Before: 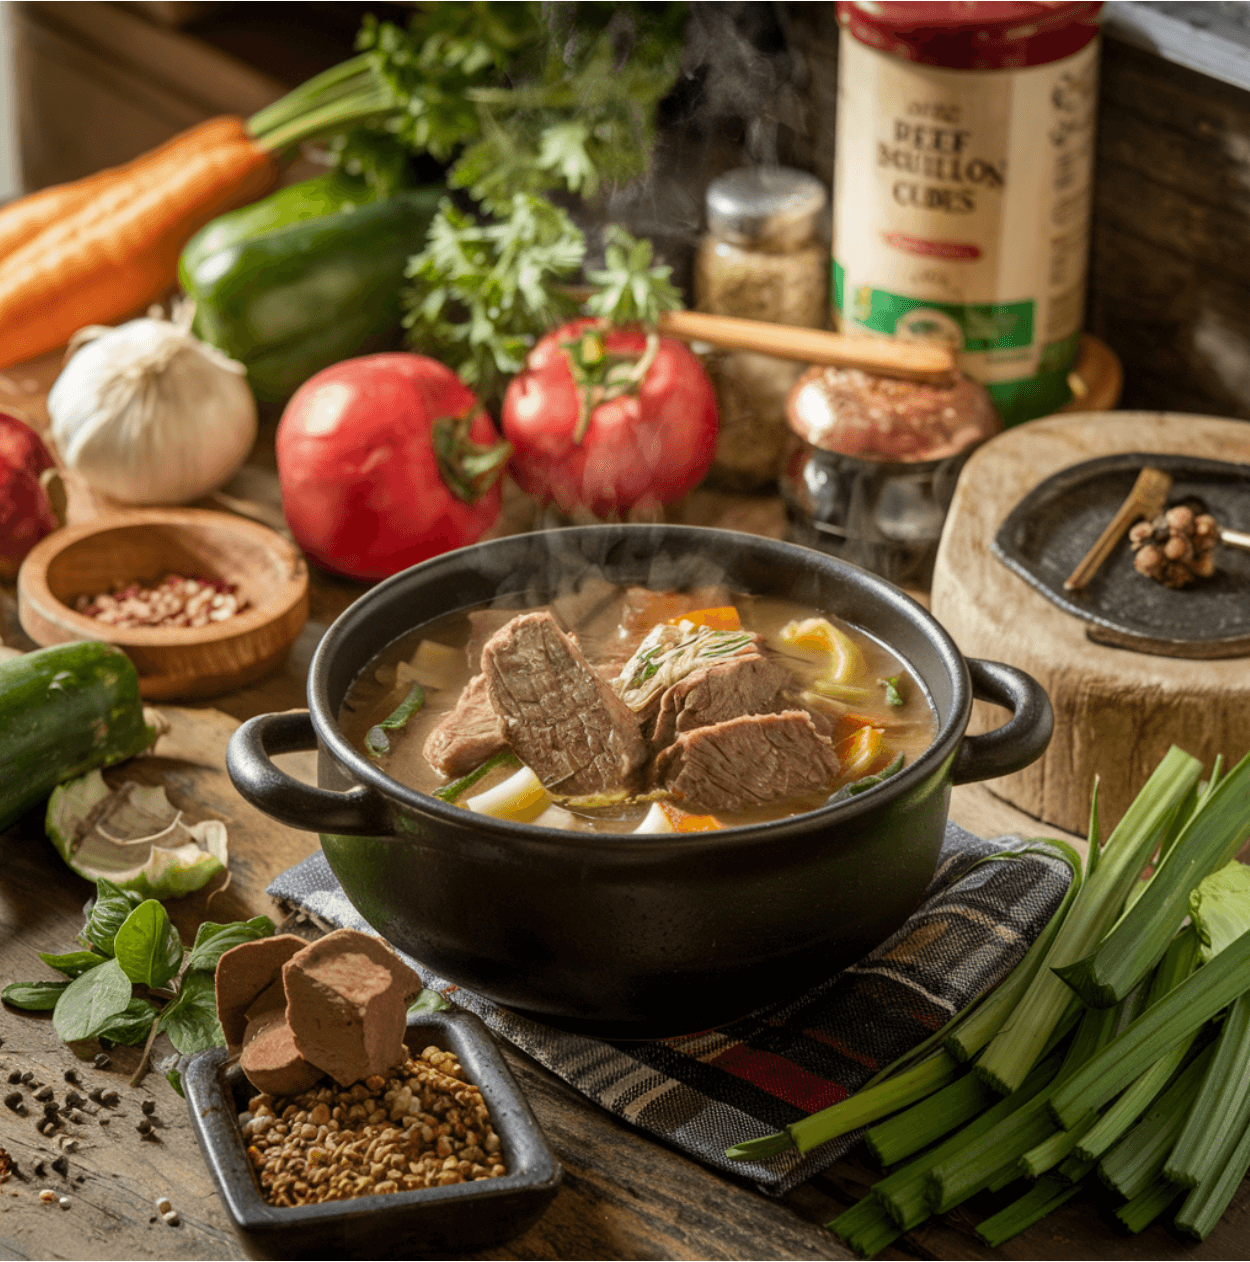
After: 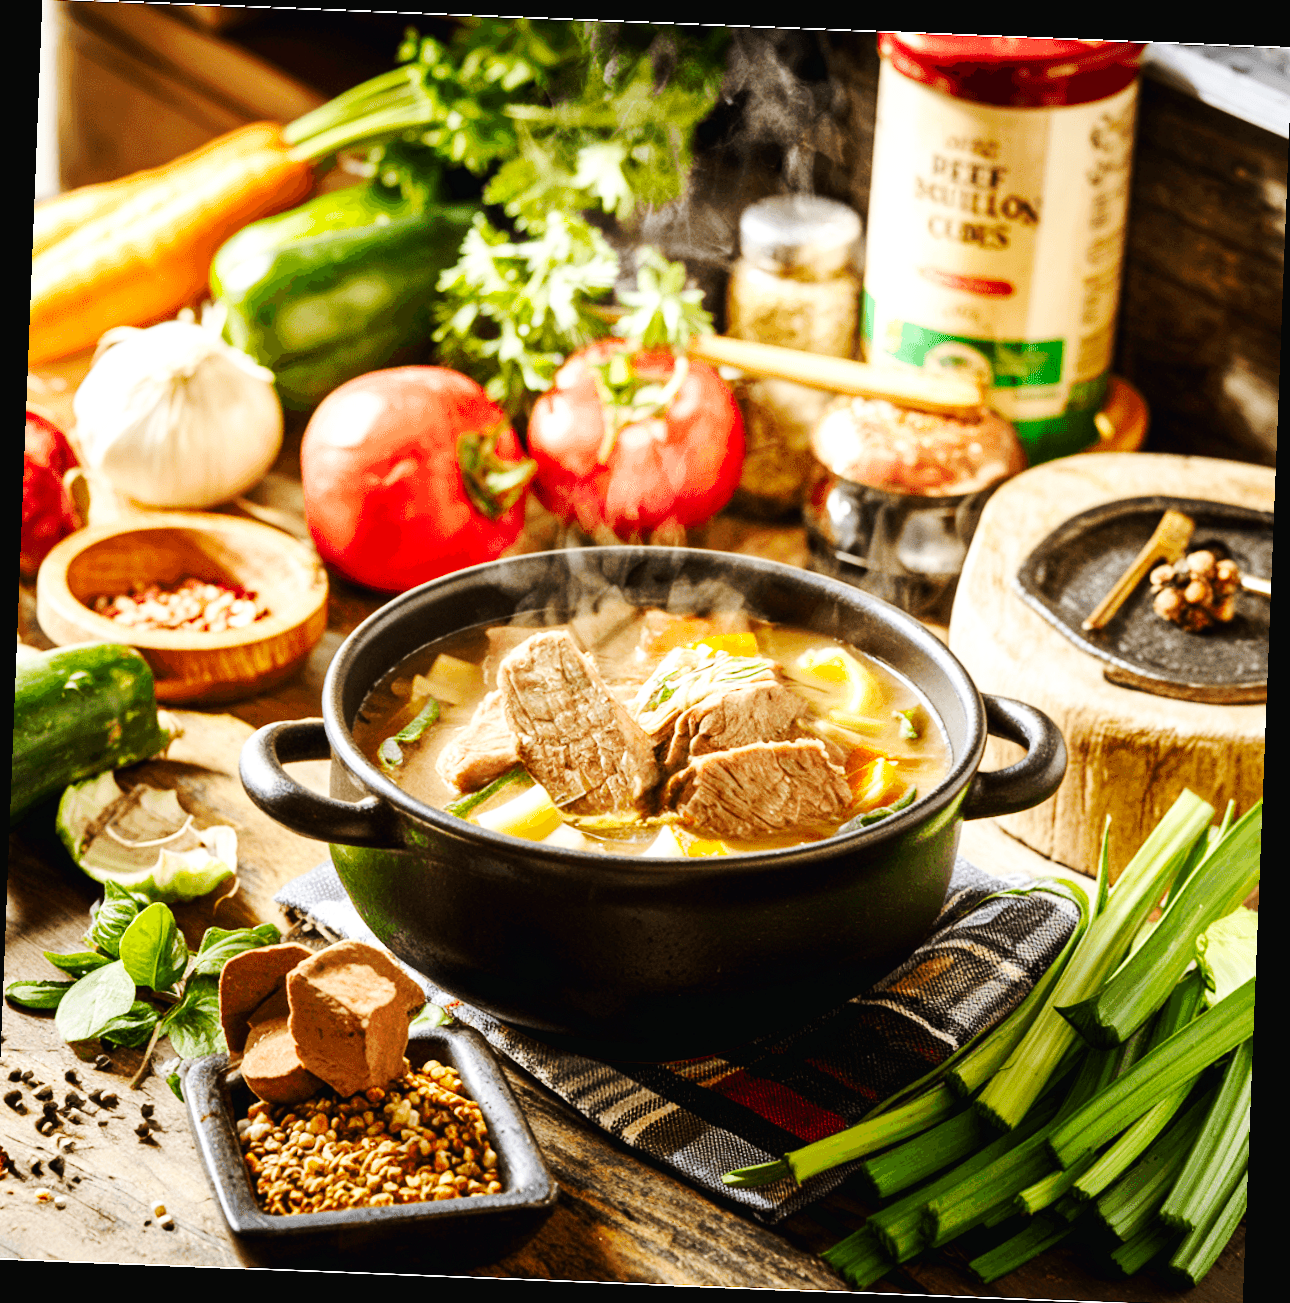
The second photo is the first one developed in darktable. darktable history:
tone equalizer: on, module defaults
base curve: curves: ch0 [(0, 0.003) (0.001, 0.002) (0.006, 0.004) (0.02, 0.022) (0.048, 0.086) (0.094, 0.234) (0.162, 0.431) (0.258, 0.629) (0.385, 0.8) (0.548, 0.918) (0.751, 0.988) (1, 1)], preserve colors none
exposure: black level correction 0.001, exposure 0.5 EV, compensate exposure bias true, compensate highlight preservation false
crop and rotate: left 0.614%, top 0.179%, bottom 0.309%
rotate and perspective: rotation 2.27°, automatic cropping off
white balance: red 1.004, blue 1.024
tone curve: curves: ch0 [(0, 0) (0.003, 0.006) (0.011, 0.01) (0.025, 0.017) (0.044, 0.029) (0.069, 0.043) (0.1, 0.064) (0.136, 0.091) (0.177, 0.128) (0.224, 0.162) (0.277, 0.206) (0.335, 0.258) (0.399, 0.324) (0.468, 0.404) (0.543, 0.499) (0.623, 0.595) (0.709, 0.693) (0.801, 0.786) (0.898, 0.883) (1, 1)], preserve colors none
